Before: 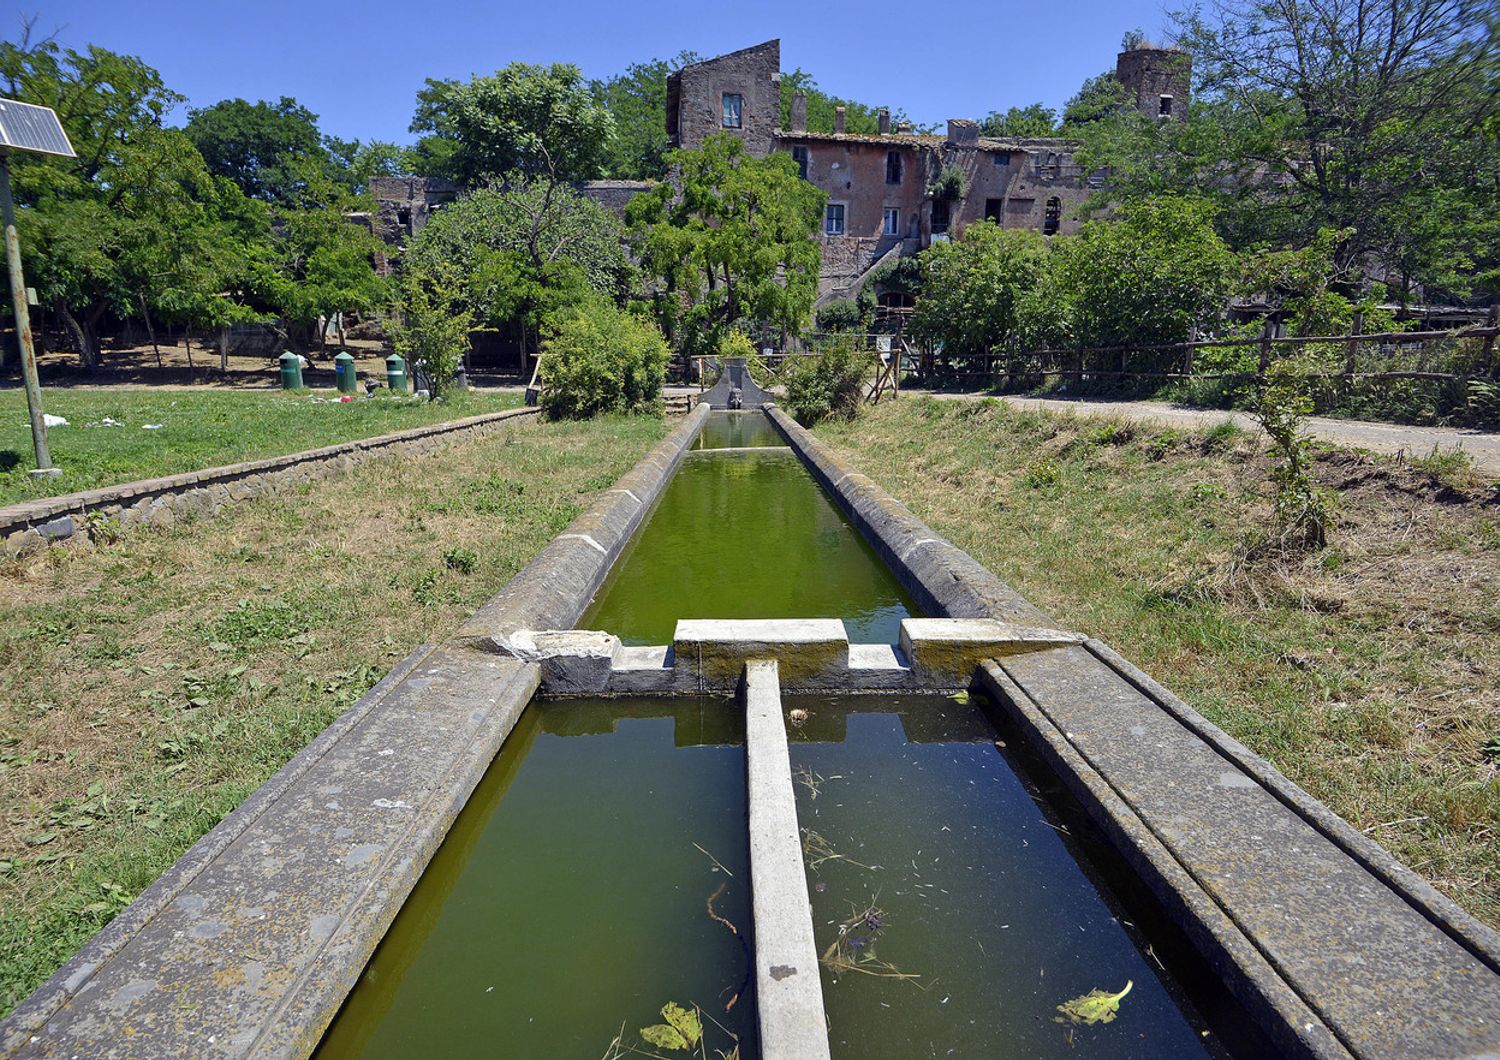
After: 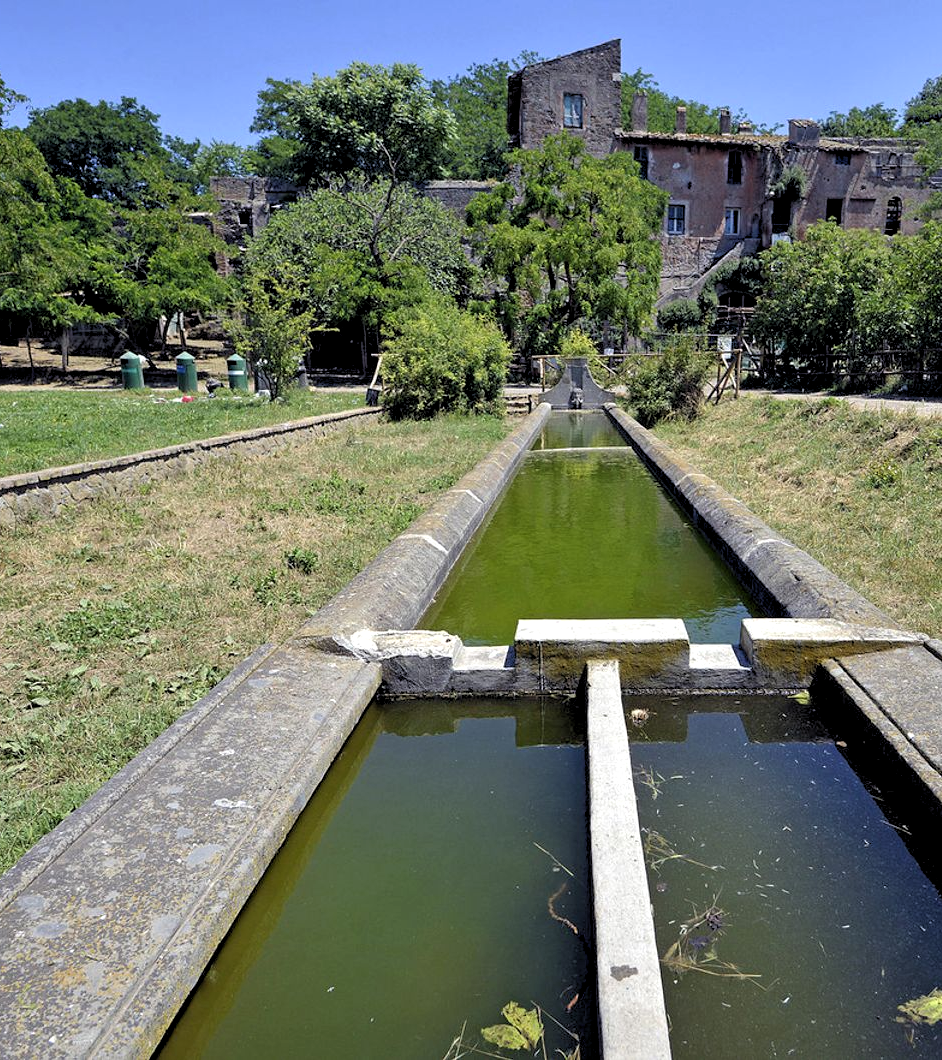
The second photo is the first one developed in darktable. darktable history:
rgb levels: levels [[0.01, 0.419, 0.839], [0, 0.5, 1], [0, 0.5, 1]]
contrast brightness saturation: saturation -0.05
crop: left 10.644%, right 26.528%
